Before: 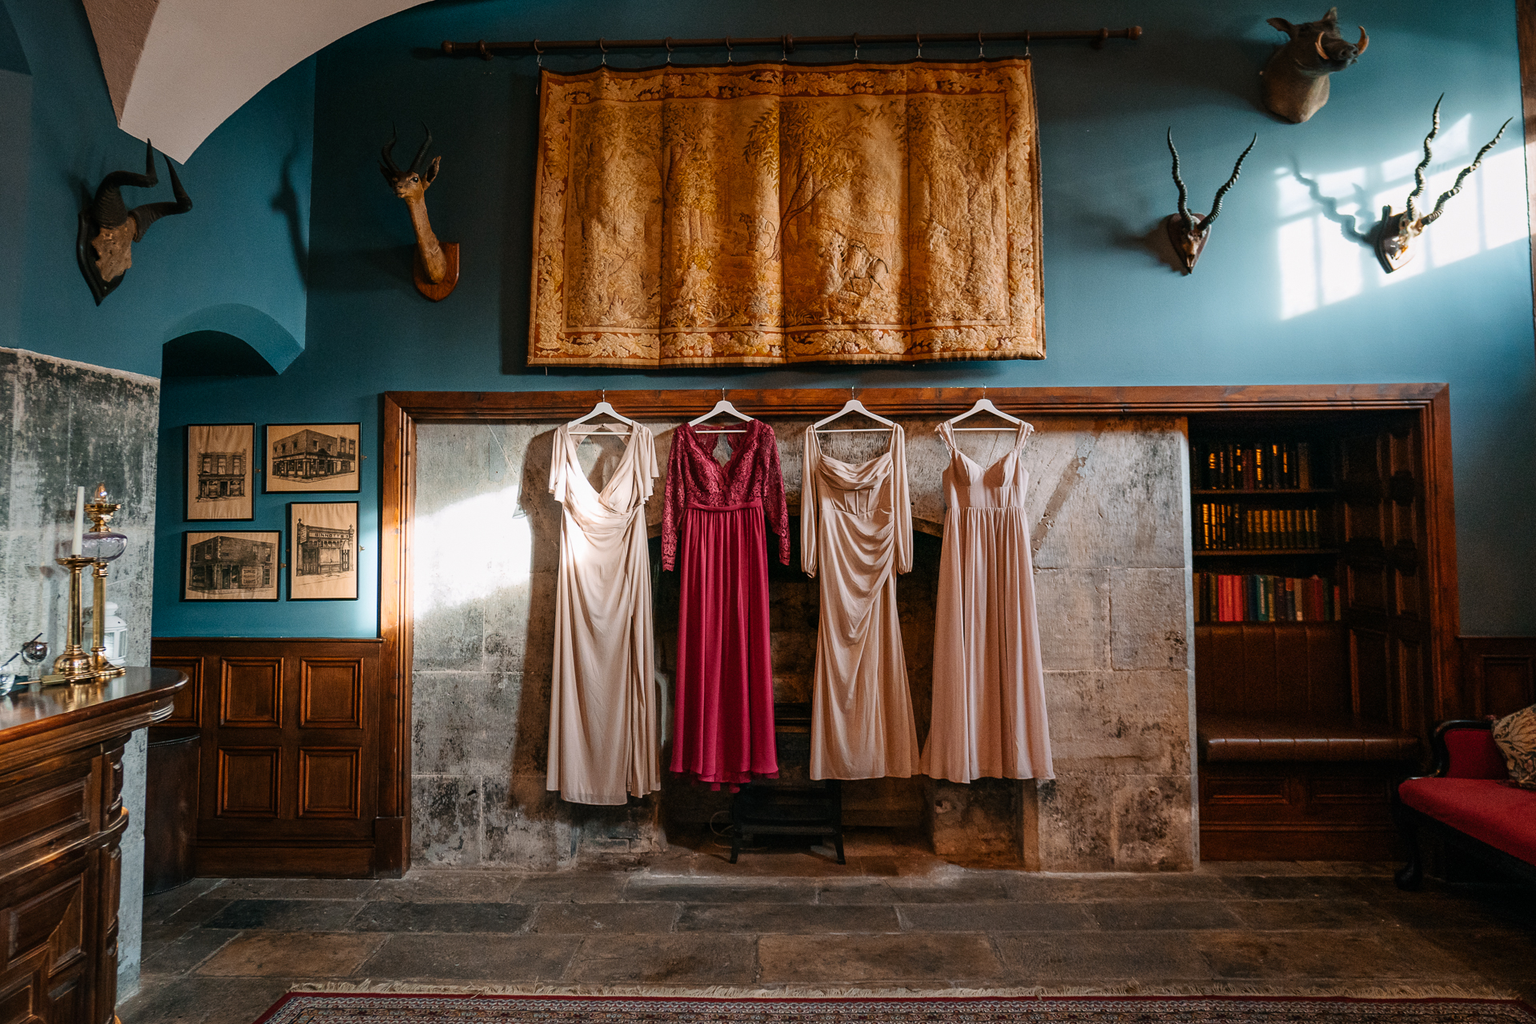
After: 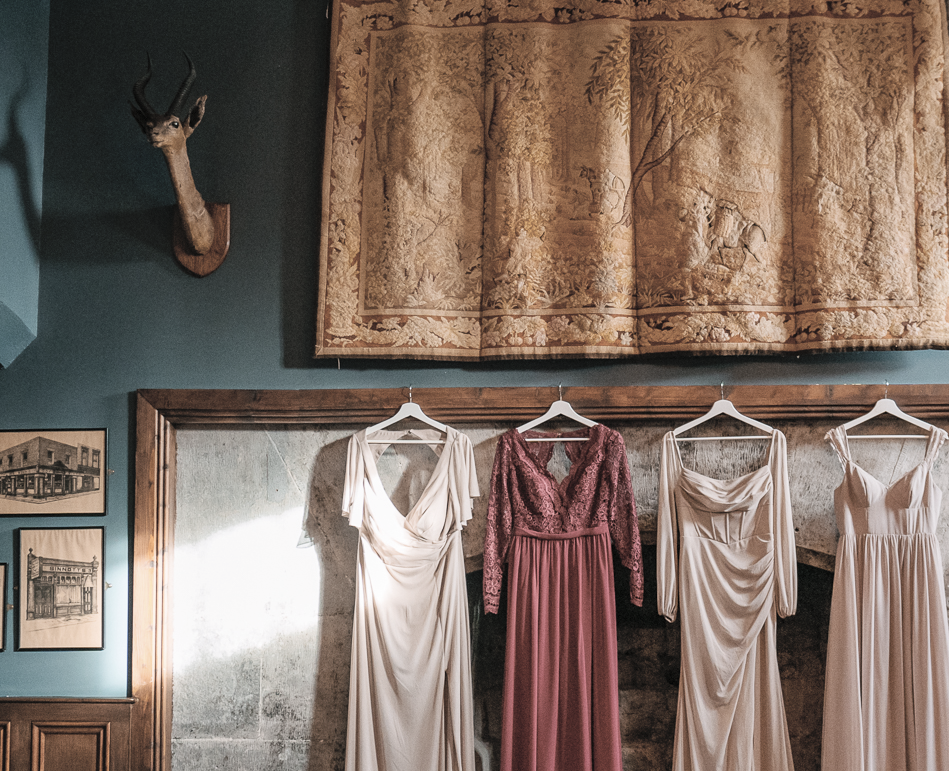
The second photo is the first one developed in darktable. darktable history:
crop: left 17.951%, top 7.864%, right 32.583%, bottom 31.875%
contrast brightness saturation: brightness 0.186, saturation -0.506
